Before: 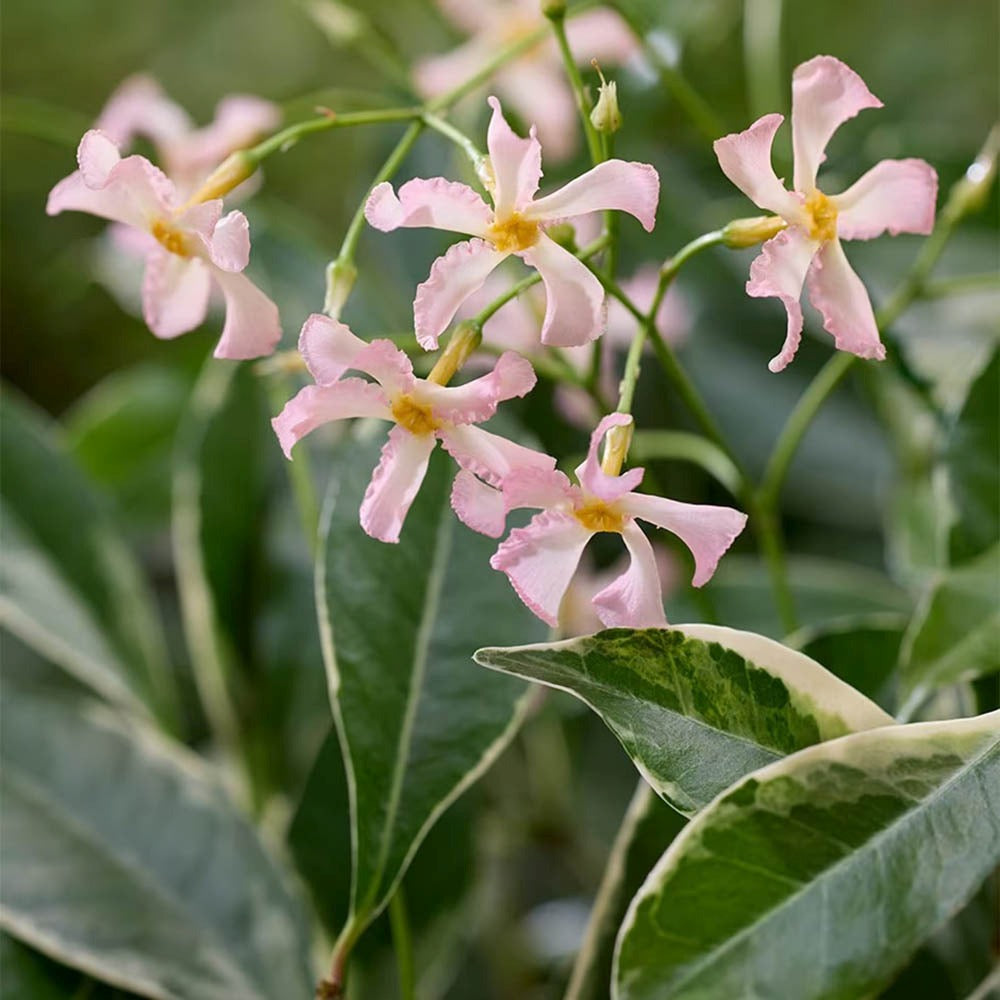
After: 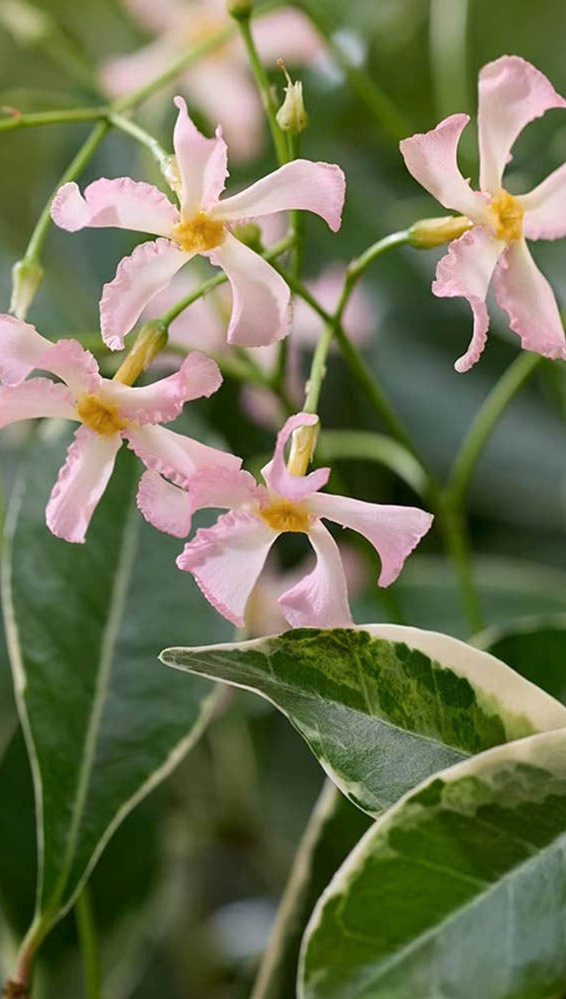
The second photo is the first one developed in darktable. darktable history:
crop: left 31.458%, top 0%, right 11.876%
color balance rgb: on, module defaults
